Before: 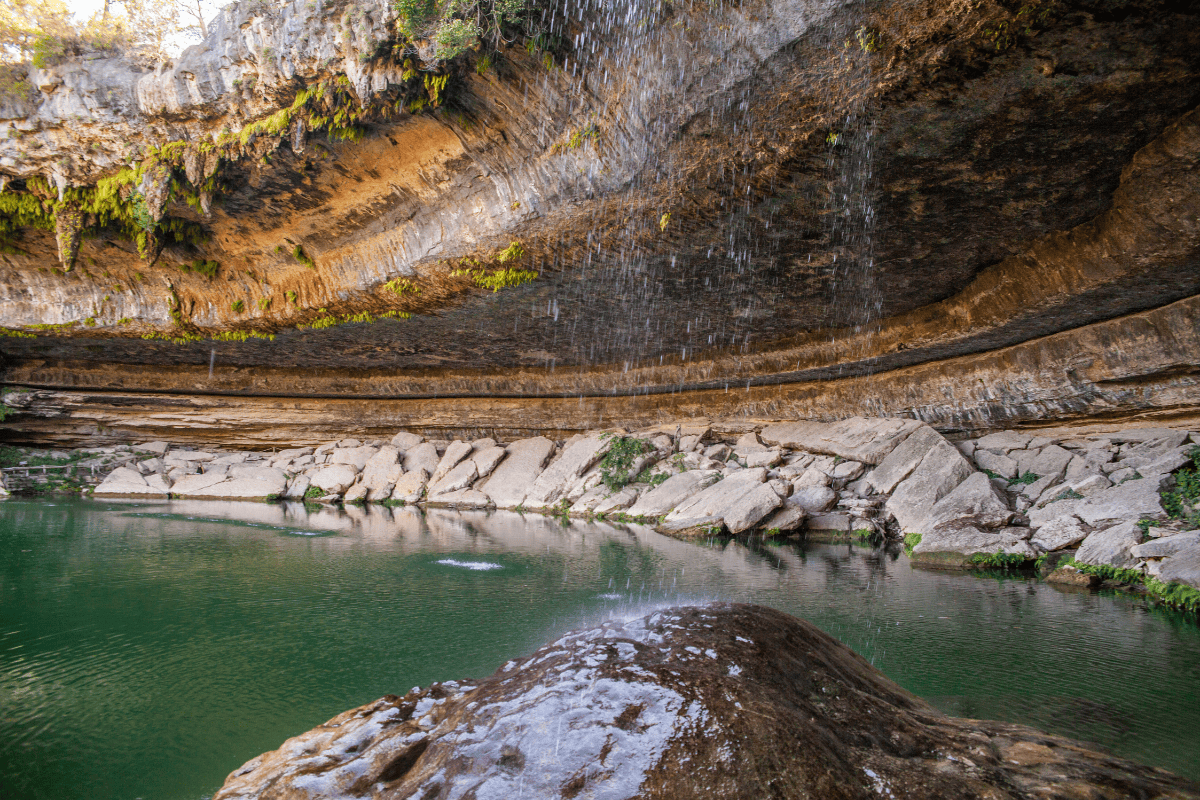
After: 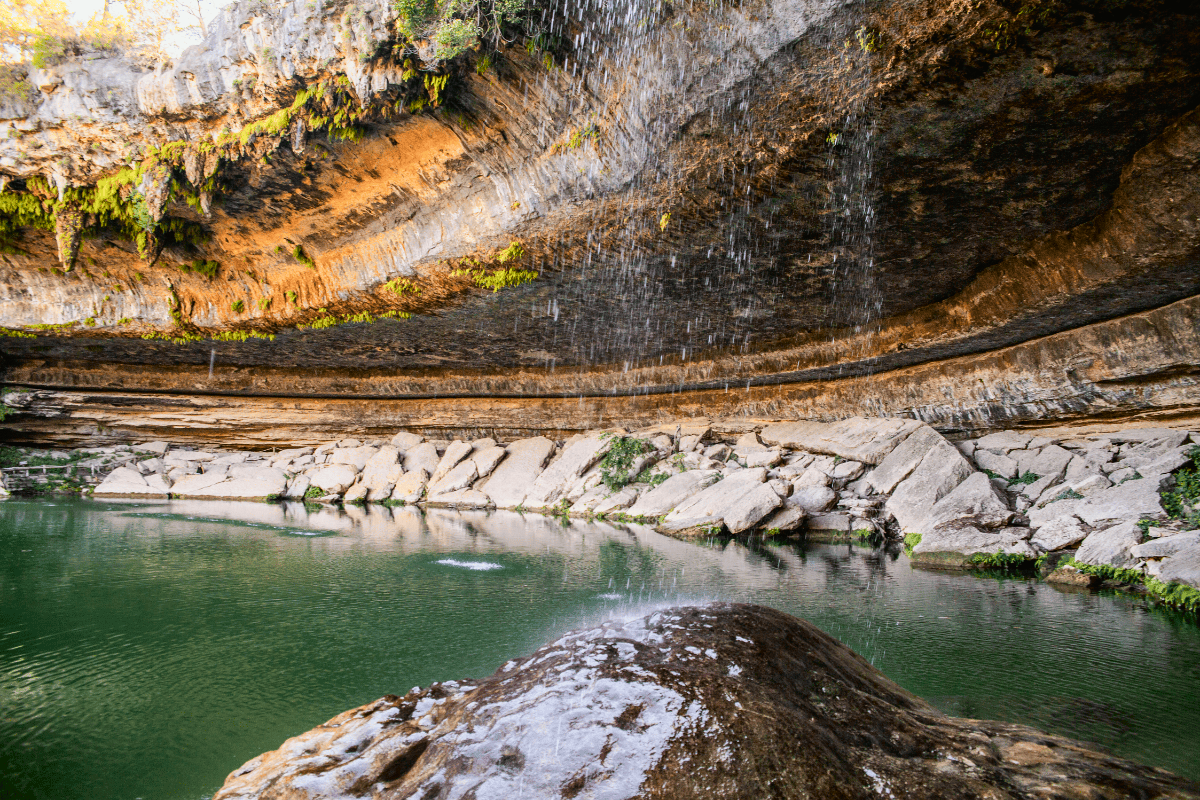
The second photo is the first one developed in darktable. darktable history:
tone curve: curves: ch0 [(0, 0.012) (0.031, 0.02) (0.12, 0.083) (0.193, 0.171) (0.277, 0.279) (0.45, 0.52) (0.568, 0.676) (0.678, 0.777) (0.875, 0.92) (1, 0.965)]; ch1 [(0, 0) (0.243, 0.245) (0.402, 0.41) (0.493, 0.486) (0.508, 0.507) (0.531, 0.53) (0.551, 0.564) (0.646, 0.672) (0.694, 0.732) (1, 1)]; ch2 [(0, 0) (0.249, 0.216) (0.356, 0.343) (0.424, 0.442) (0.476, 0.482) (0.498, 0.502) (0.517, 0.517) (0.532, 0.545) (0.562, 0.575) (0.614, 0.644) (0.706, 0.748) (0.808, 0.809) (0.991, 0.968)], color space Lab, independent channels, preserve colors none
